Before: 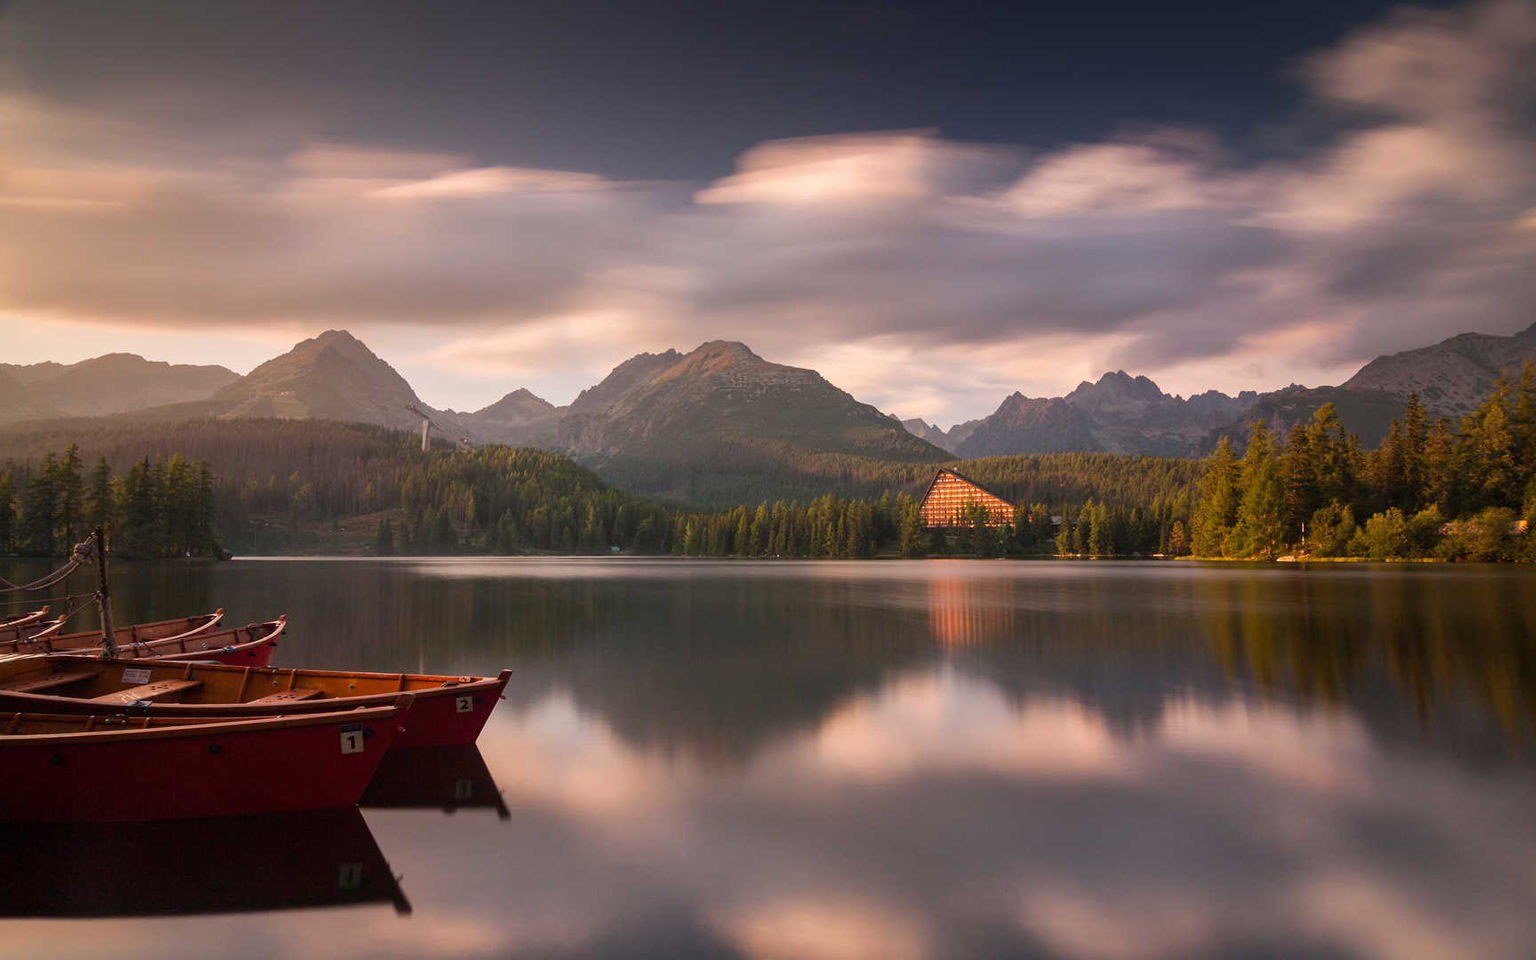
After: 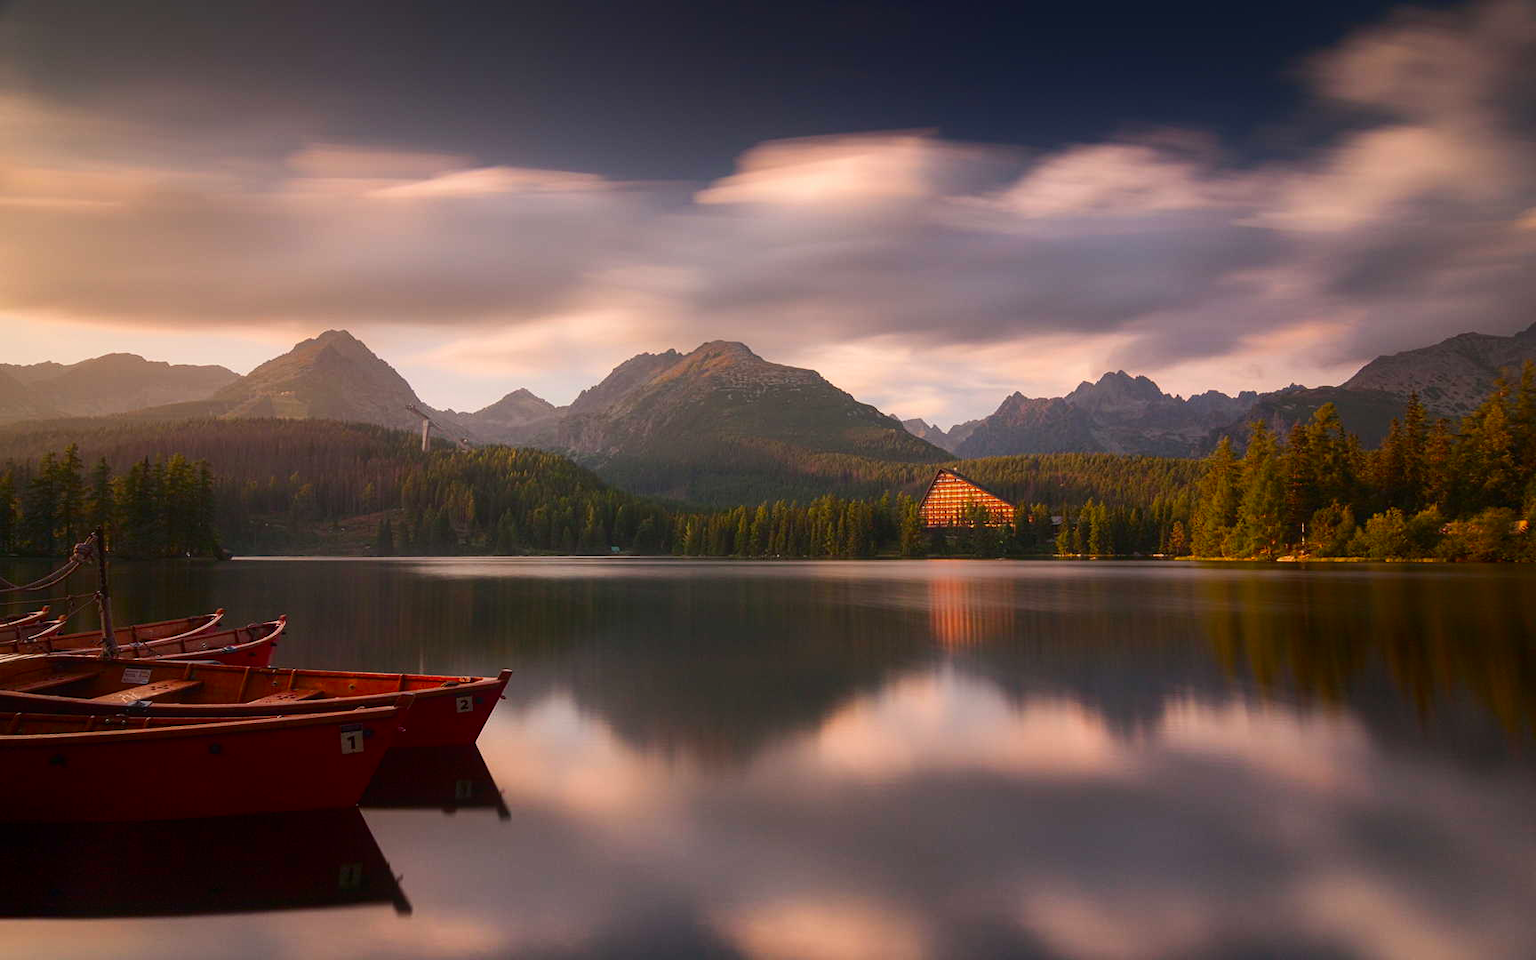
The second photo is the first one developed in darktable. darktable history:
contrast brightness saturation: contrast 0.13, brightness -0.05, saturation 0.16
contrast equalizer: y [[0.5, 0.486, 0.447, 0.446, 0.489, 0.5], [0.5 ×6], [0.5 ×6], [0 ×6], [0 ×6]]
